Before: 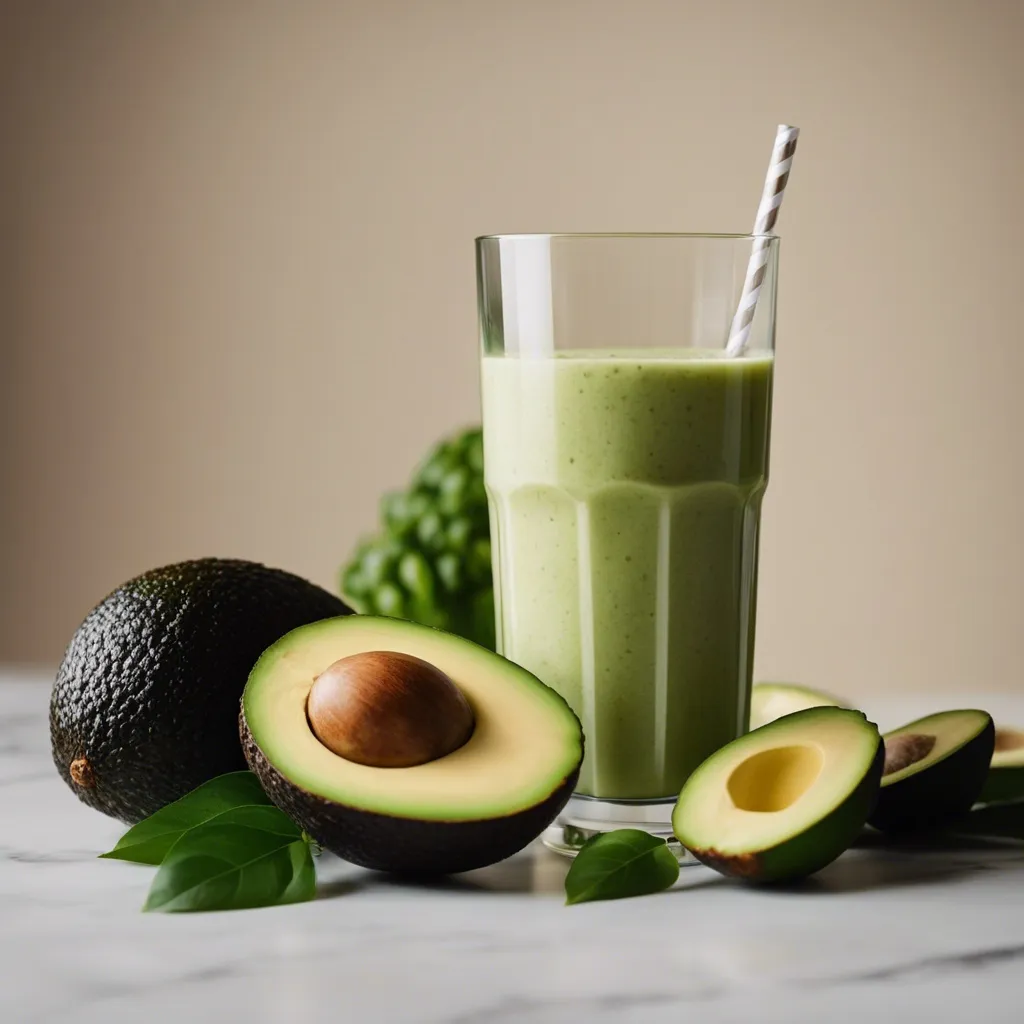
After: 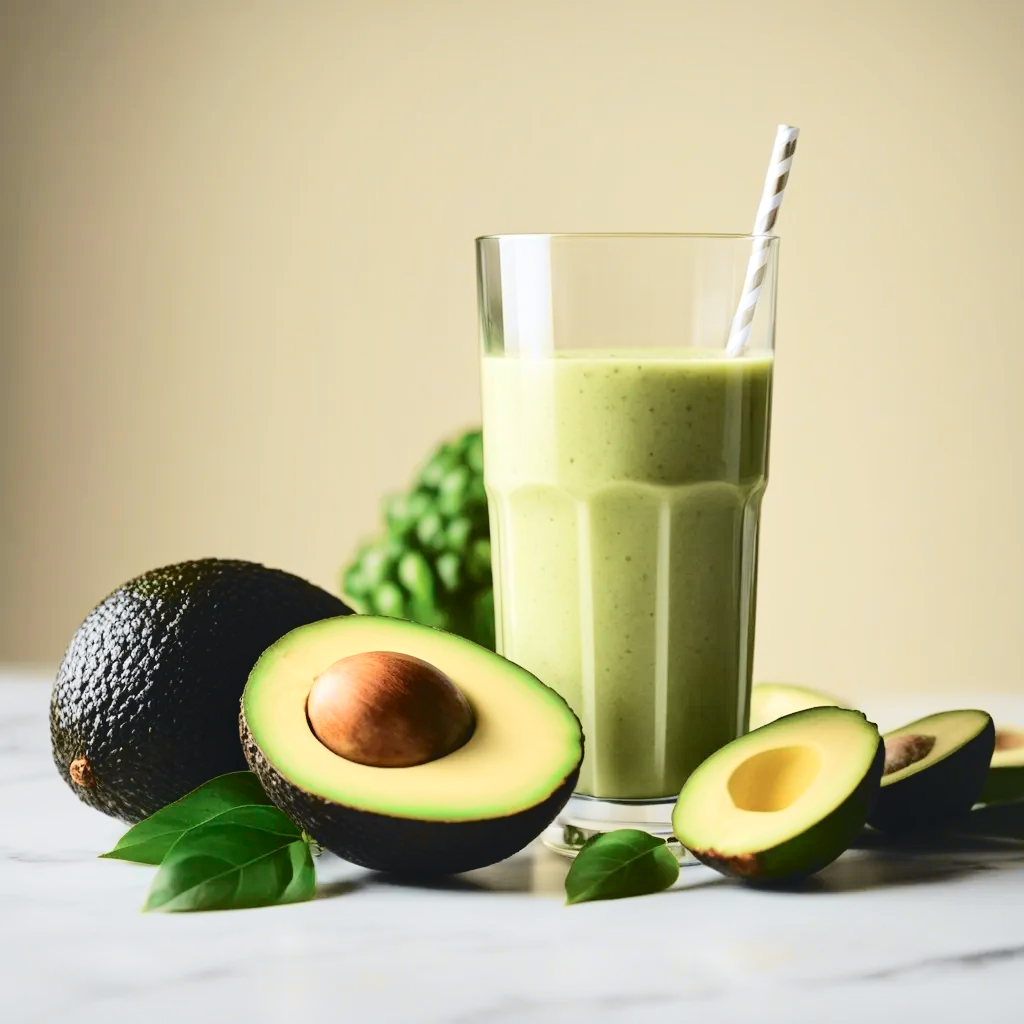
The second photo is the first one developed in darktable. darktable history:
shadows and highlights: shadows 62.66, white point adjustment 0.37, highlights -34.44, compress 83.82%
exposure: black level correction 0, exposure 0.5 EV, compensate highlight preservation false
tone curve: curves: ch0 [(0, 0.026) (0.104, 0.1) (0.233, 0.262) (0.398, 0.507) (0.498, 0.621) (0.65, 0.757) (0.835, 0.883) (1, 0.961)]; ch1 [(0, 0) (0.346, 0.307) (0.408, 0.369) (0.453, 0.457) (0.482, 0.476) (0.502, 0.498) (0.521, 0.503) (0.553, 0.554) (0.638, 0.646) (0.693, 0.727) (1, 1)]; ch2 [(0, 0) (0.366, 0.337) (0.434, 0.46) (0.485, 0.494) (0.5, 0.494) (0.511, 0.508) (0.537, 0.55) (0.579, 0.599) (0.663, 0.67) (1, 1)], color space Lab, independent channels, preserve colors none
local contrast: mode bilateral grid, contrast 20, coarseness 50, detail 102%, midtone range 0.2
